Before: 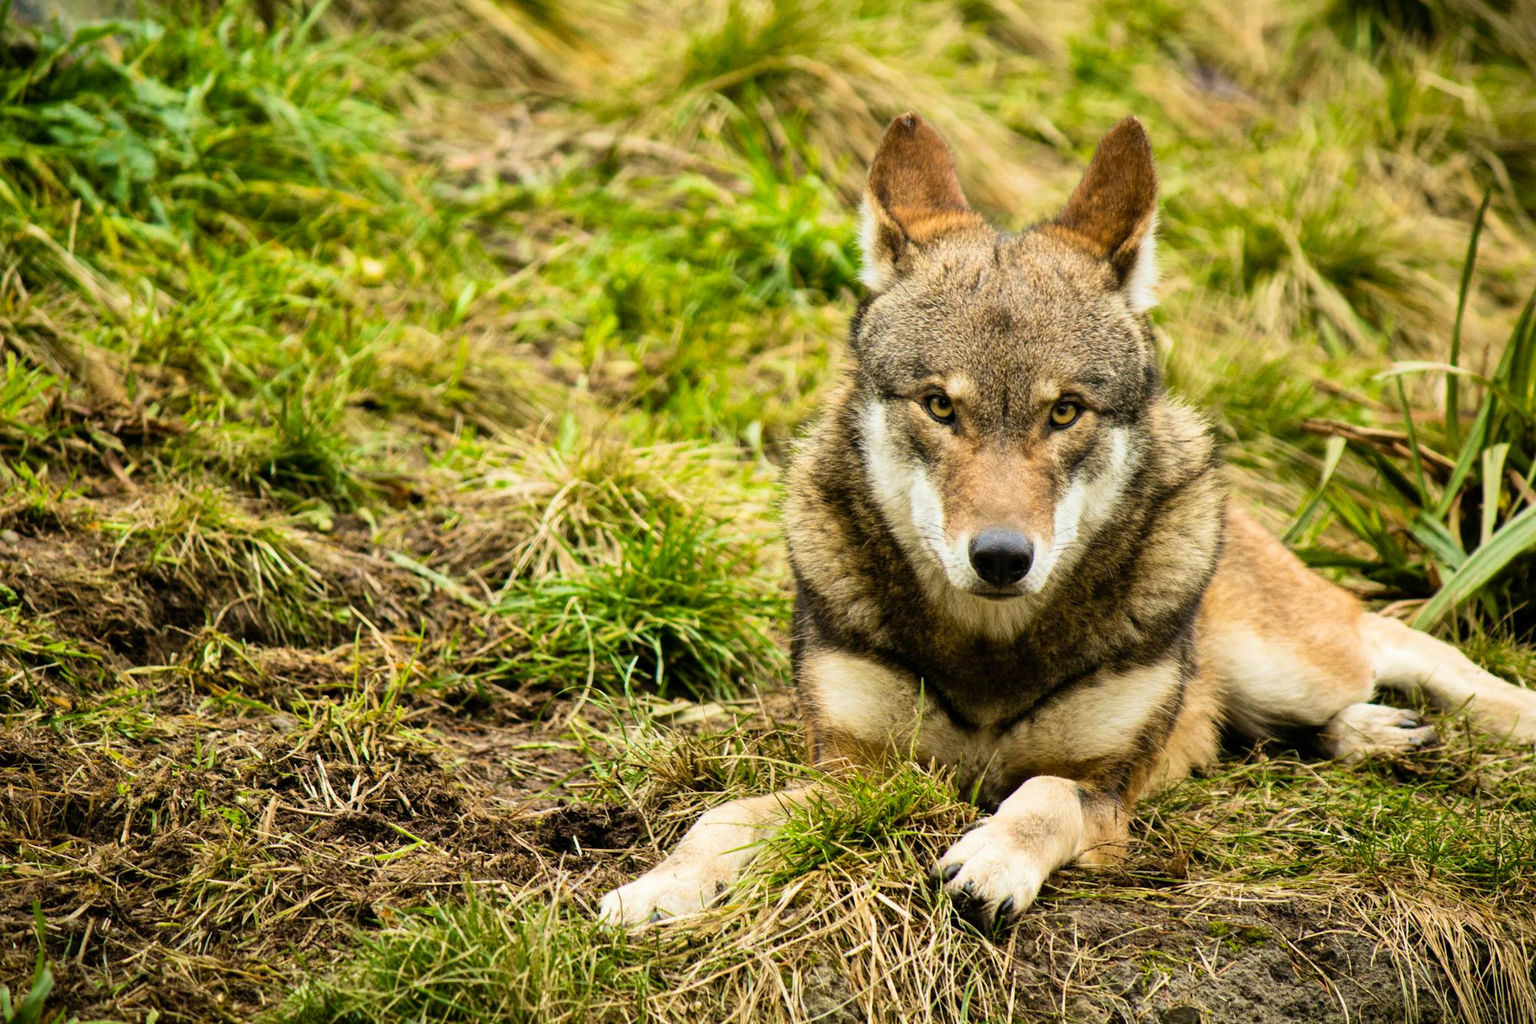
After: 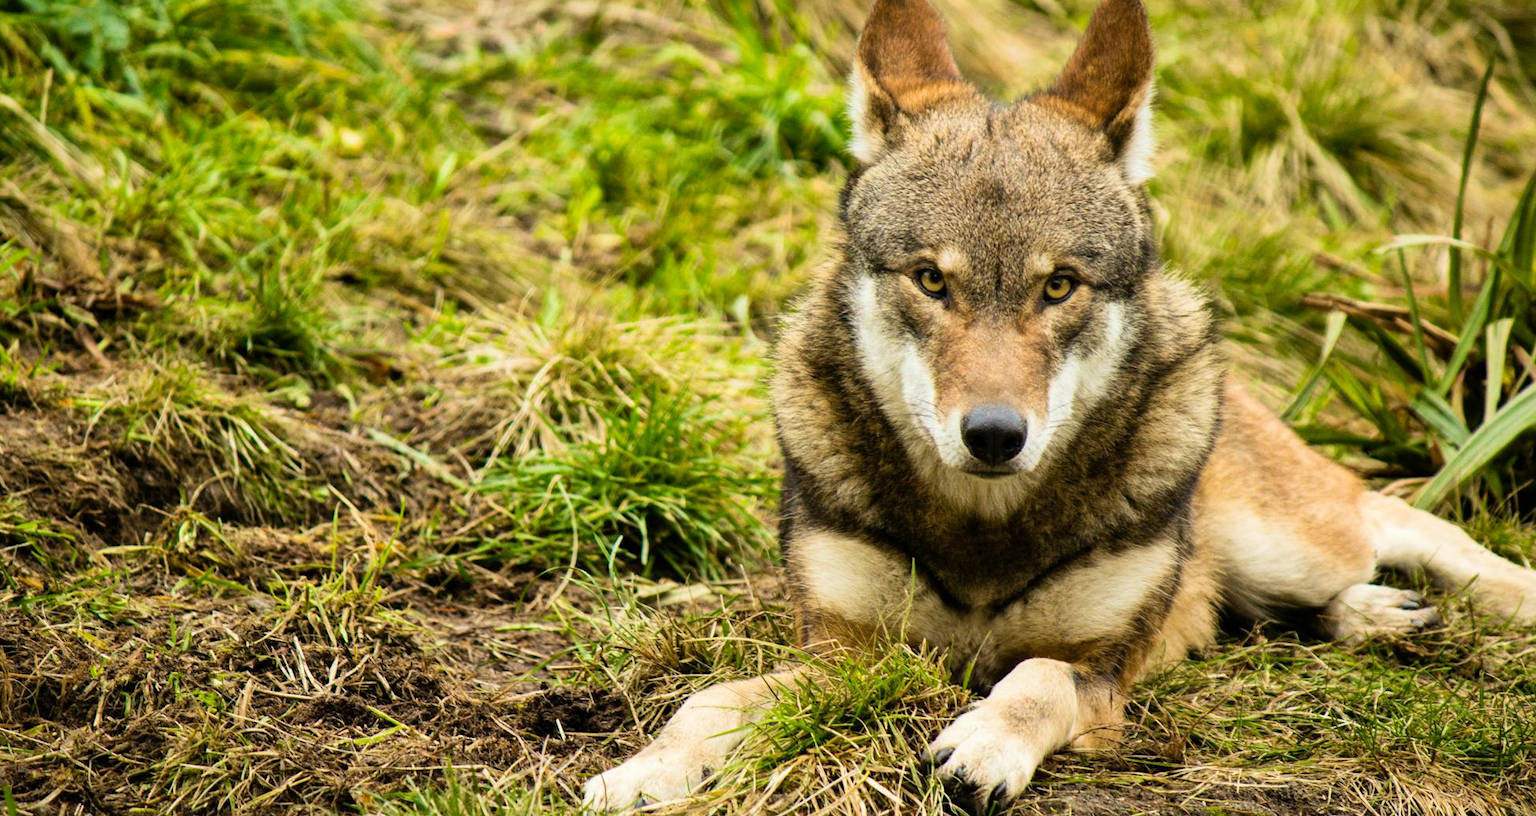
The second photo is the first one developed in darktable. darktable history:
crop and rotate: left 1.903%, top 12.947%, right 0.256%, bottom 9.007%
